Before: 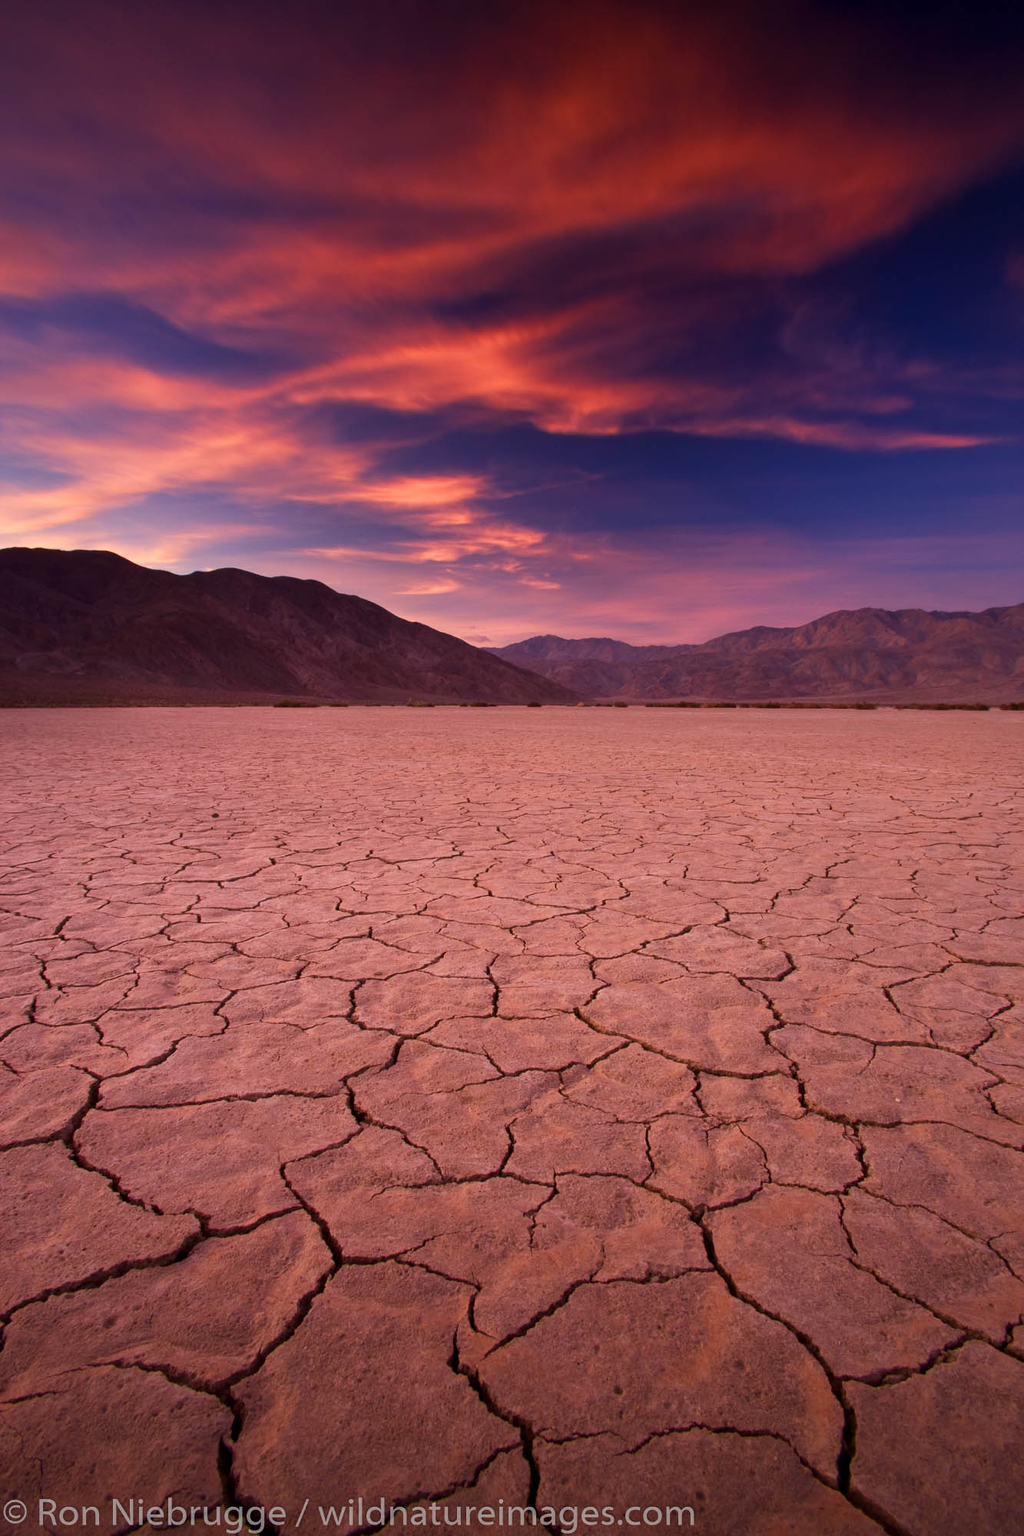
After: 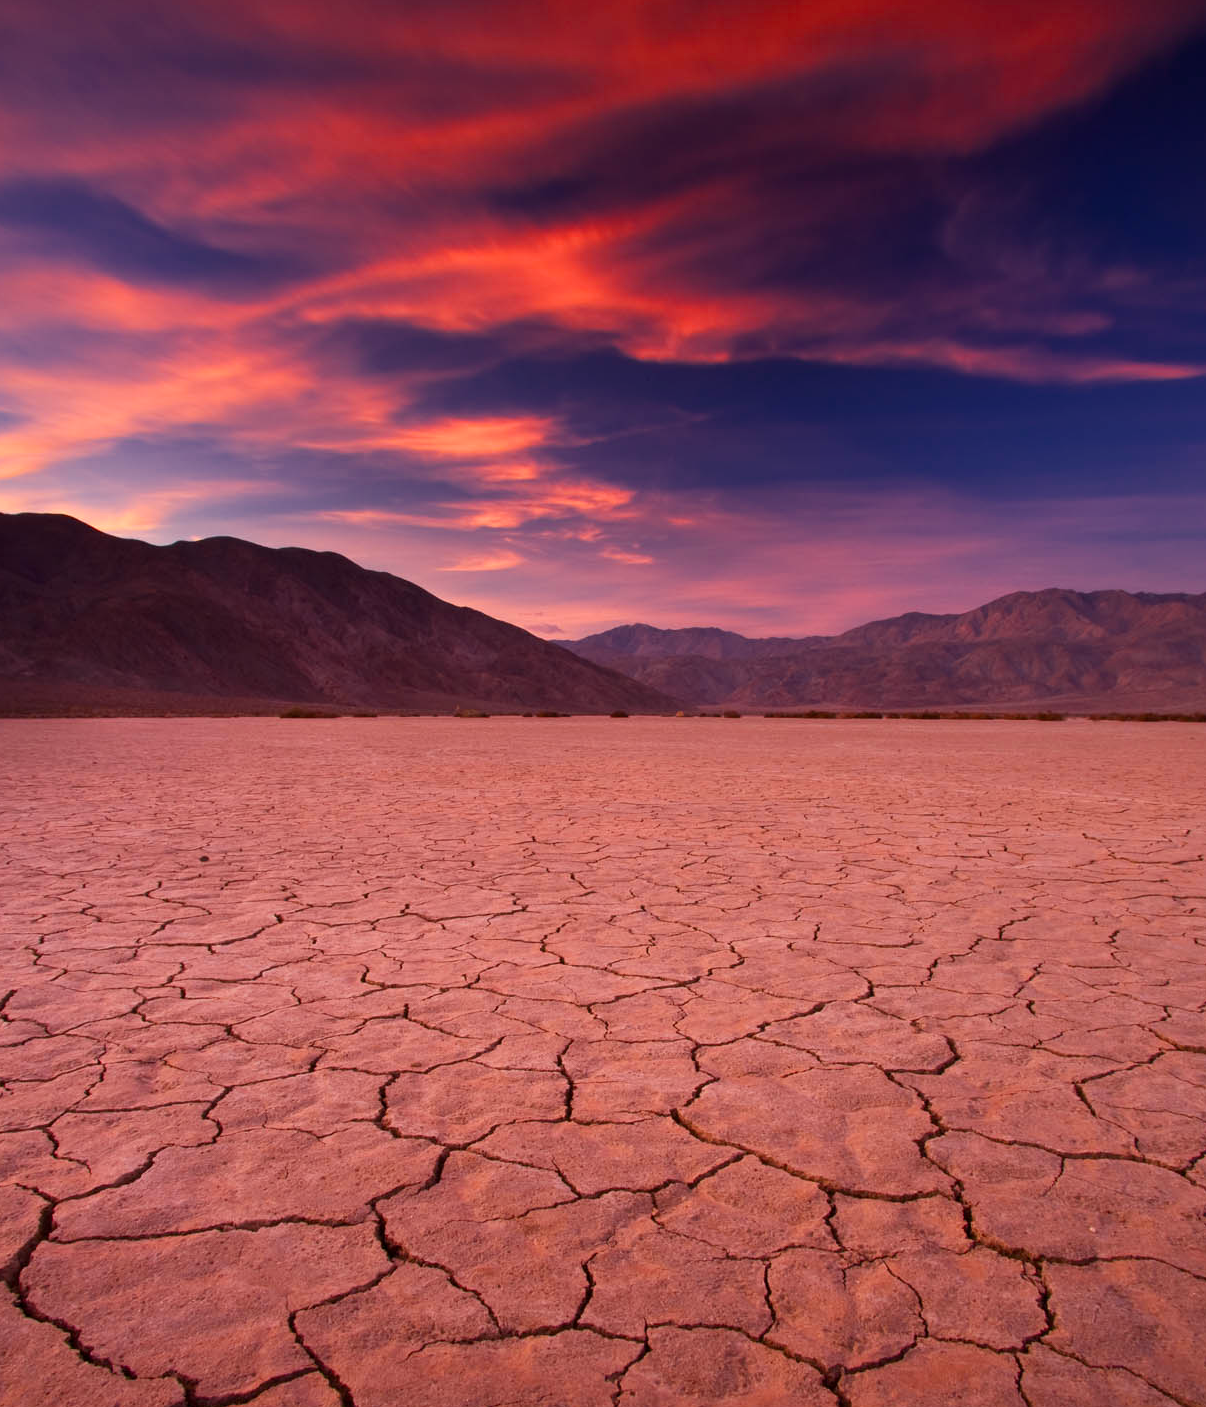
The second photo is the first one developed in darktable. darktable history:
color zones: curves: ch0 [(0, 0.499) (0.143, 0.5) (0.286, 0.5) (0.429, 0.476) (0.571, 0.284) (0.714, 0.243) (0.857, 0.449) (1, 0.499)]; ch1 [(0, 0.532) (0.143, 0.645) (0.286, 0.696) (0.429, 0.211) (0.571, 0.504) (0.714, 0.493) (0.857, 0.495) (1, 0.532)]; ch2 [(0, 0.5) (0.143, 0.5) (0.286, 0.427) (0.429, 0.324) (0.571, 0.5) (0.714, 0.5) (0.857, 0.5) (1, 0.5)]
crop: left 5.723%, top 10.169%, right 3.776%, bottom 19.432%
